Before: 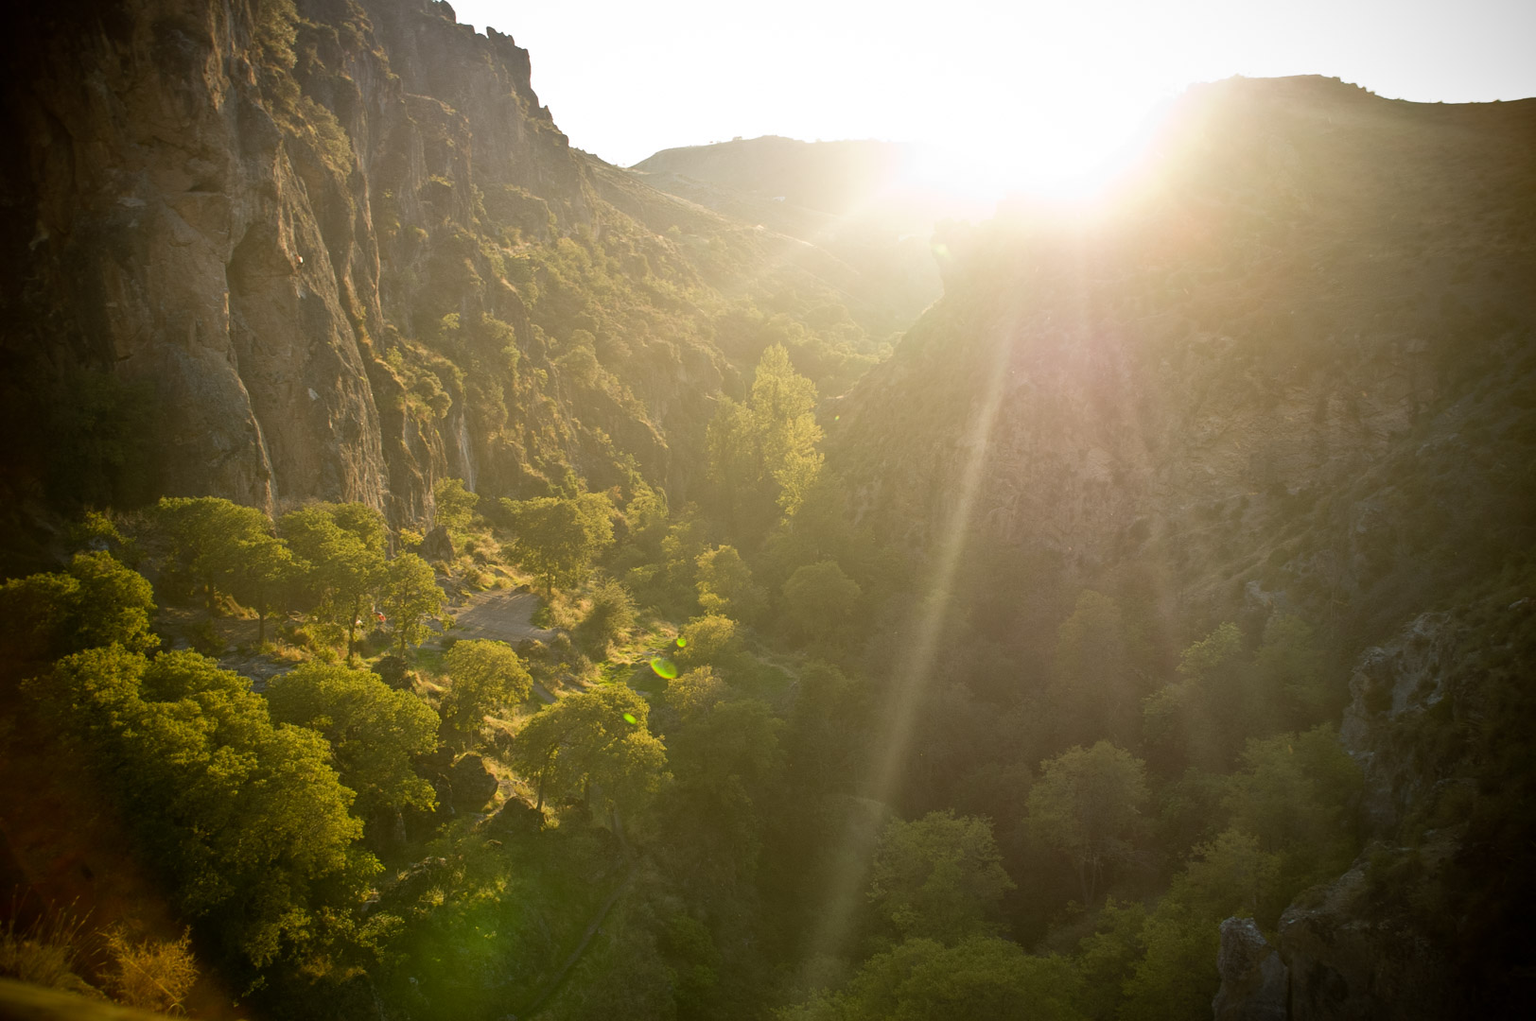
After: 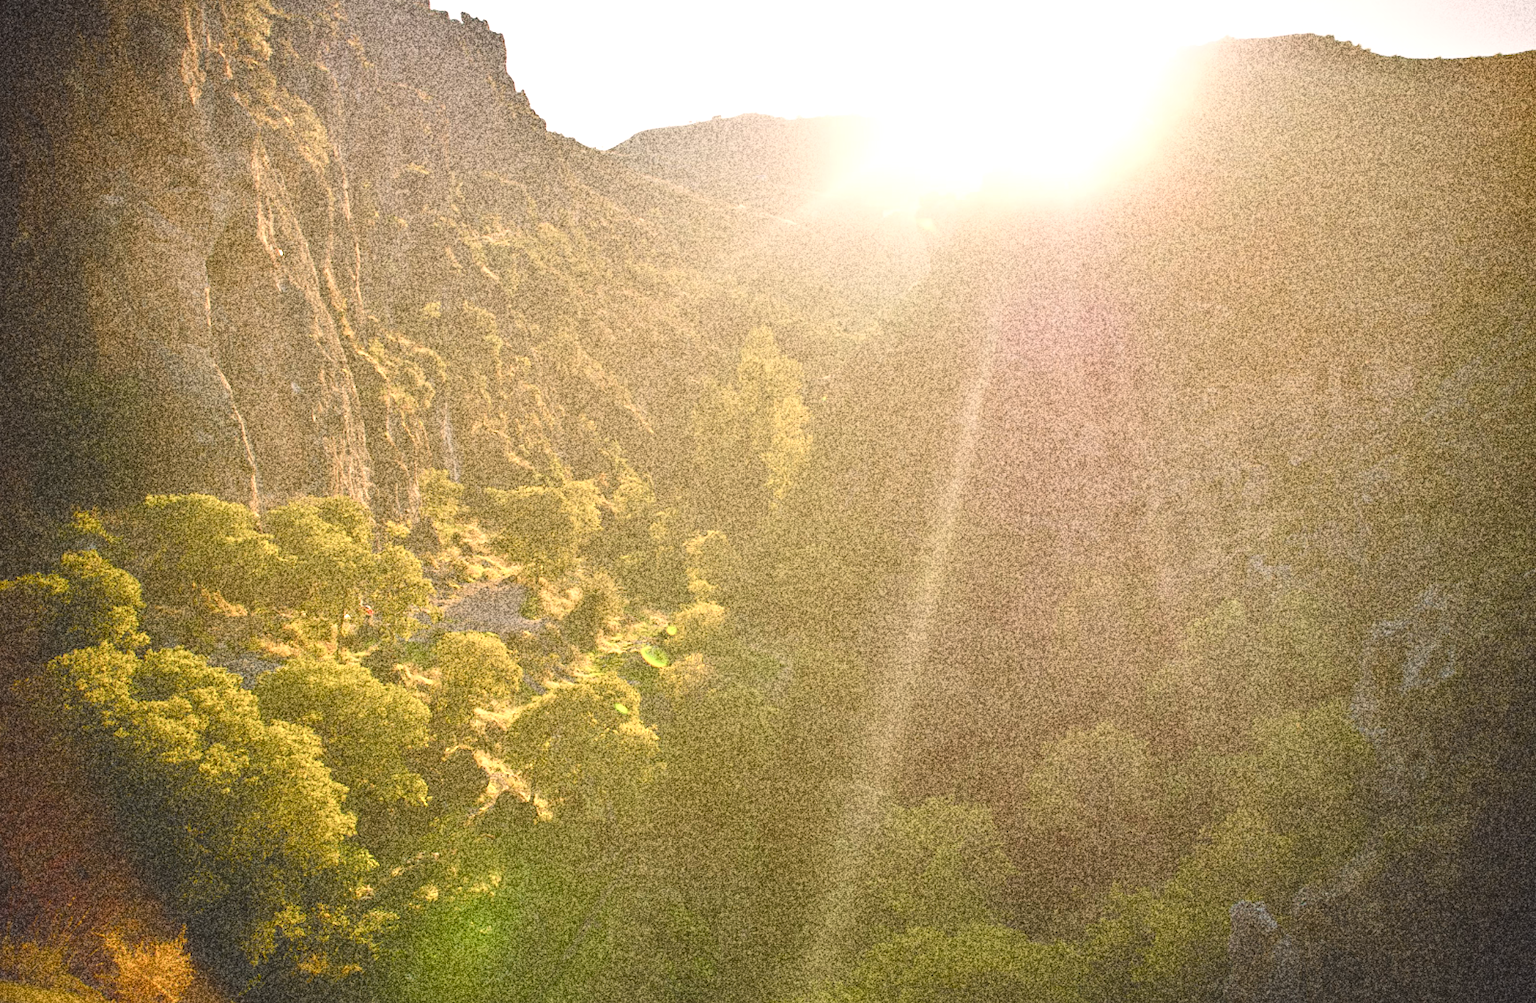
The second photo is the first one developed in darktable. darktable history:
exposure: black level correction -0.014, exposure -0.193 EV, compensate highlight preservation false
tone equalizer: -7 EV 0.15 EV, -6 EV 0.6 EV, -5 EV 1.15 EV, -4 EV 1.33 EV, -3 EV 1.15 EV, -2 EV 0.6 EV, -1 EV 0.15 EV, mask exposure compensation -0.5 EV
grain: coarseness 30.02 ISO, strength 100%
rotate and perspective: rotation -1.32°, lens shift (horizontal) -0.031, crop left 0.015, crop right 0.985, crop top 0.047, crop bottom 0.982
color balance rgb: perceptual saturation grading › global saturation 20%, perceptual saturation grading › highlights -50%, perceptual saturation grading › shadows 30%, perceptual brilliance grading › global brilliance 10%, perceptual brilliance grading › shadows 15%
color correction: highlights a* 5.81, highlights b* 4.84
